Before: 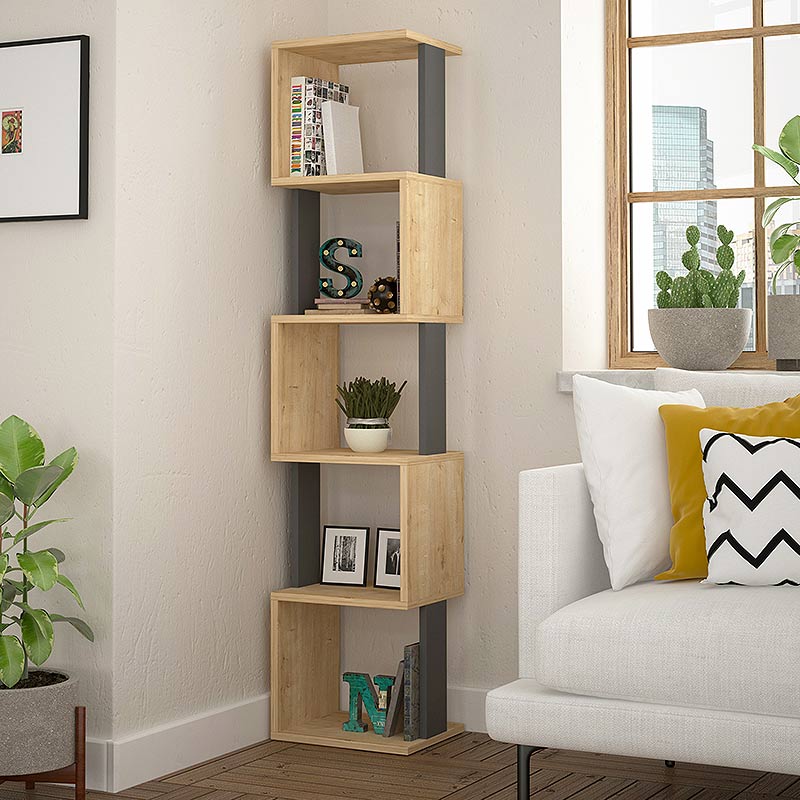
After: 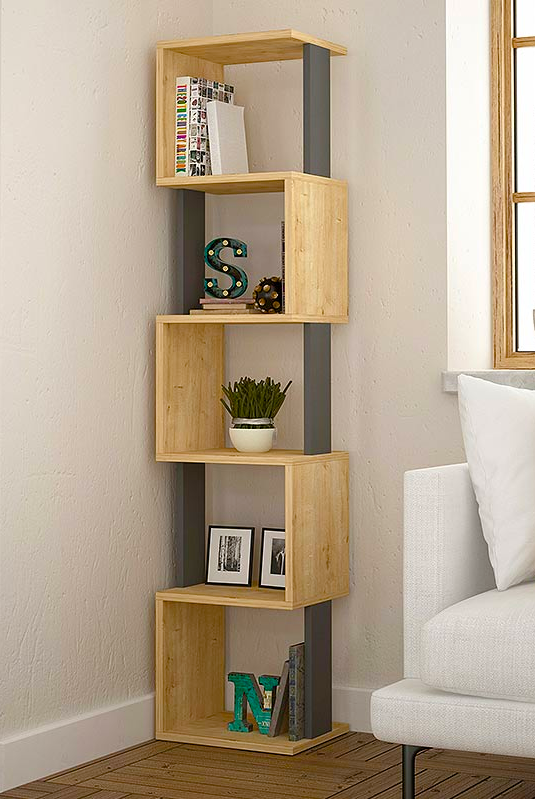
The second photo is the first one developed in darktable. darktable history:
crop and rotate: left 14.487%, right 18.625%
color balance rgb: linear chroma grading › global chroma 15.185%, perceptual saturation grading › global saturation 20%, perceptual saturation grading › highlights -24.934%, perceptual saturation grading › shadows 24.059%, global vibrance 14.559%
